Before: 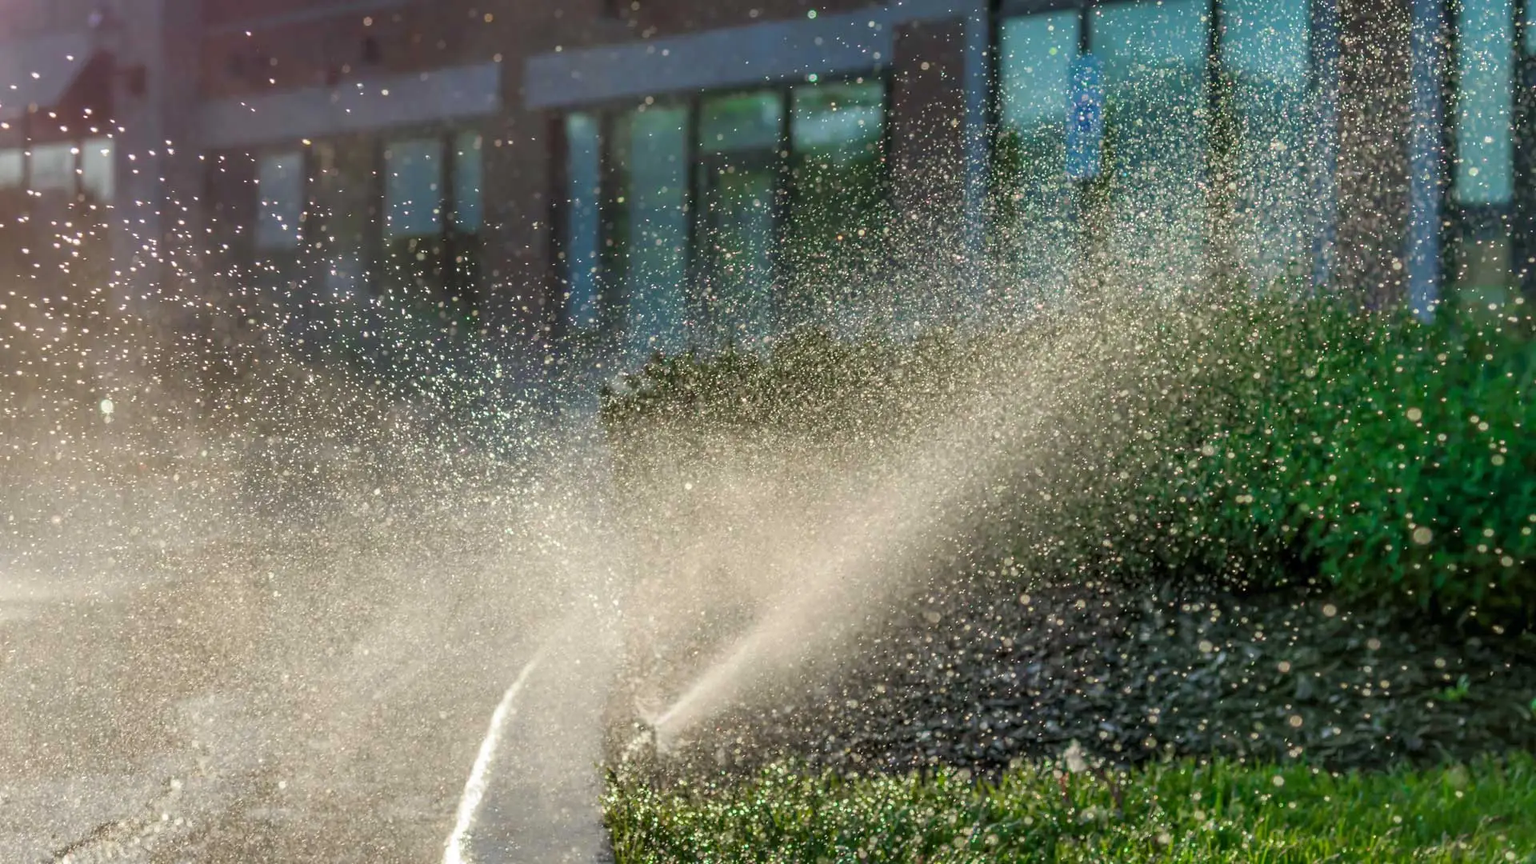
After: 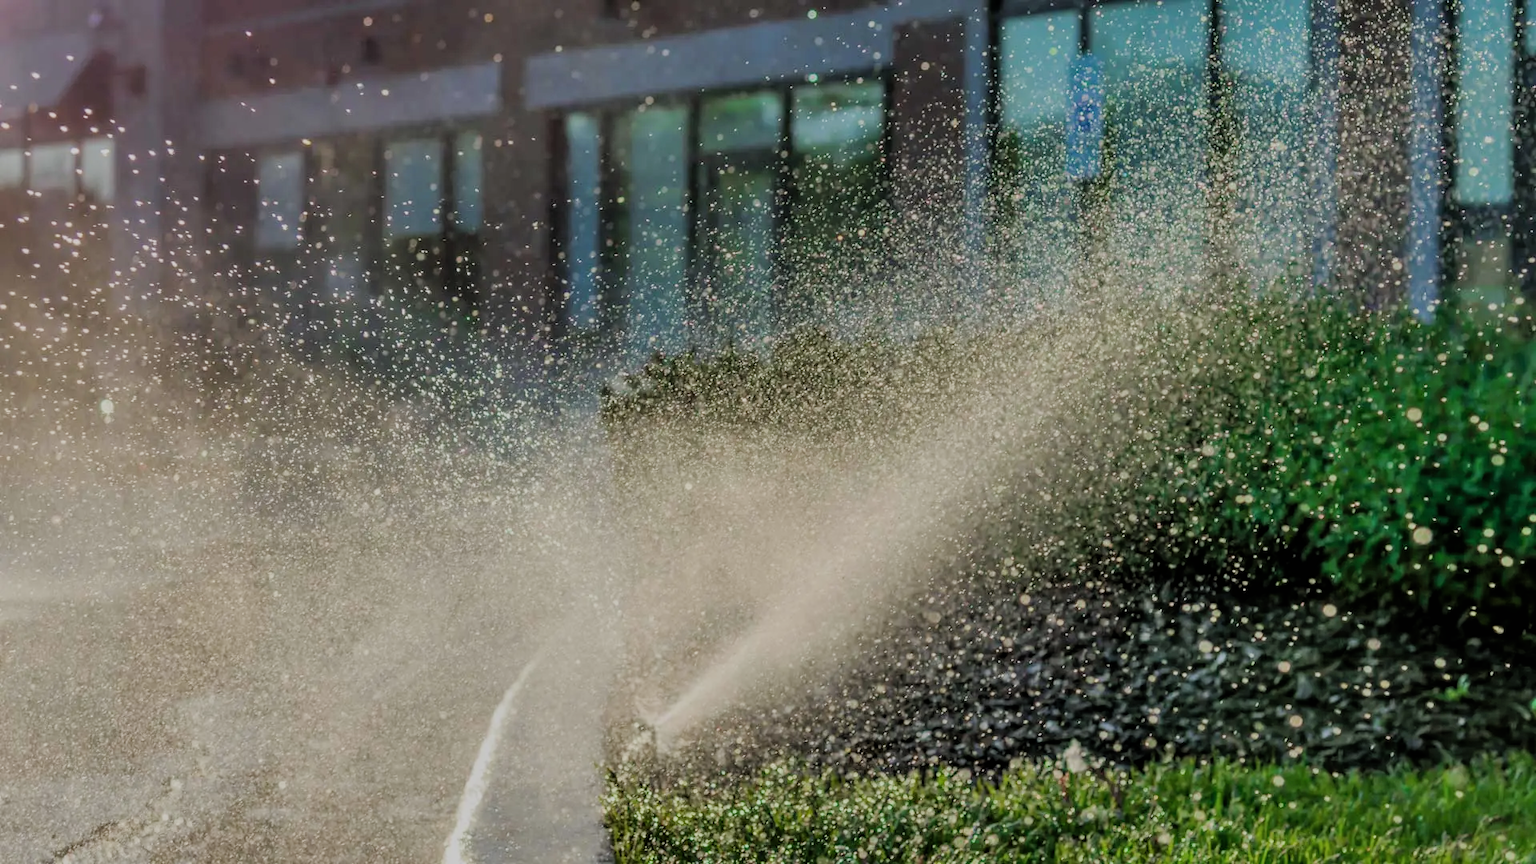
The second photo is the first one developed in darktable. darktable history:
shadows and highlights: shadows 40, highlights -54, highlights color adjustment 46%, low approximation 0.01, soften with gaussian
filmic rgb: black relative exposure -6.98 EV, white relative exposure 5.63 EV, hardness 2.86
